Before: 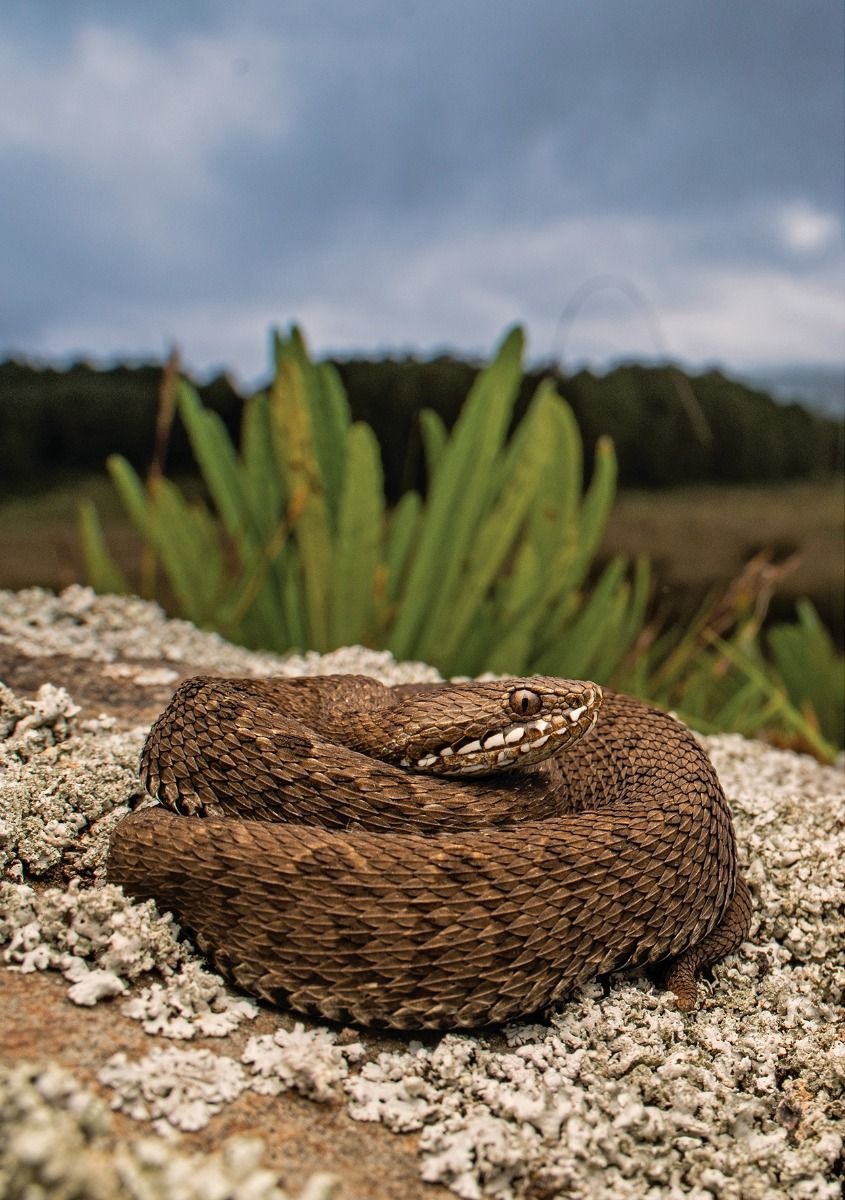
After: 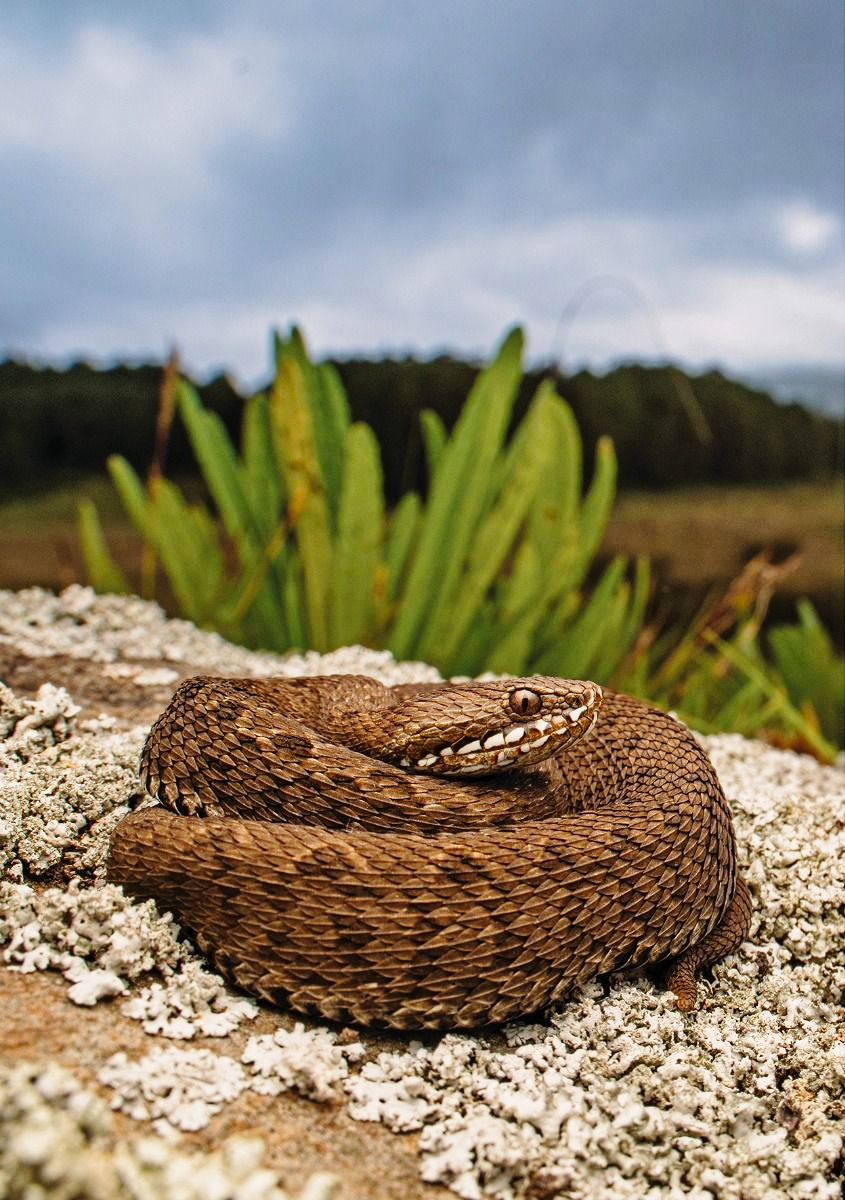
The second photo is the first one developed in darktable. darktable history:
base curve: curves: ch0 [(0, 0) (0.028, 0.03) (0.121, 0.232) (0.46, 0.748) (0.859, 0.968) (1, 1)], preserve colors none
tone equalizer: -8 EV 0.265 EV, -7 EV 0.394 EV, -6 EV 0.381 EV, -5 EV 0.247 EV, -3 EV -0.259 EV, -2 EV -0.389 EV, -1 EV -0.433 EV, +0 EV -0.276 EV
